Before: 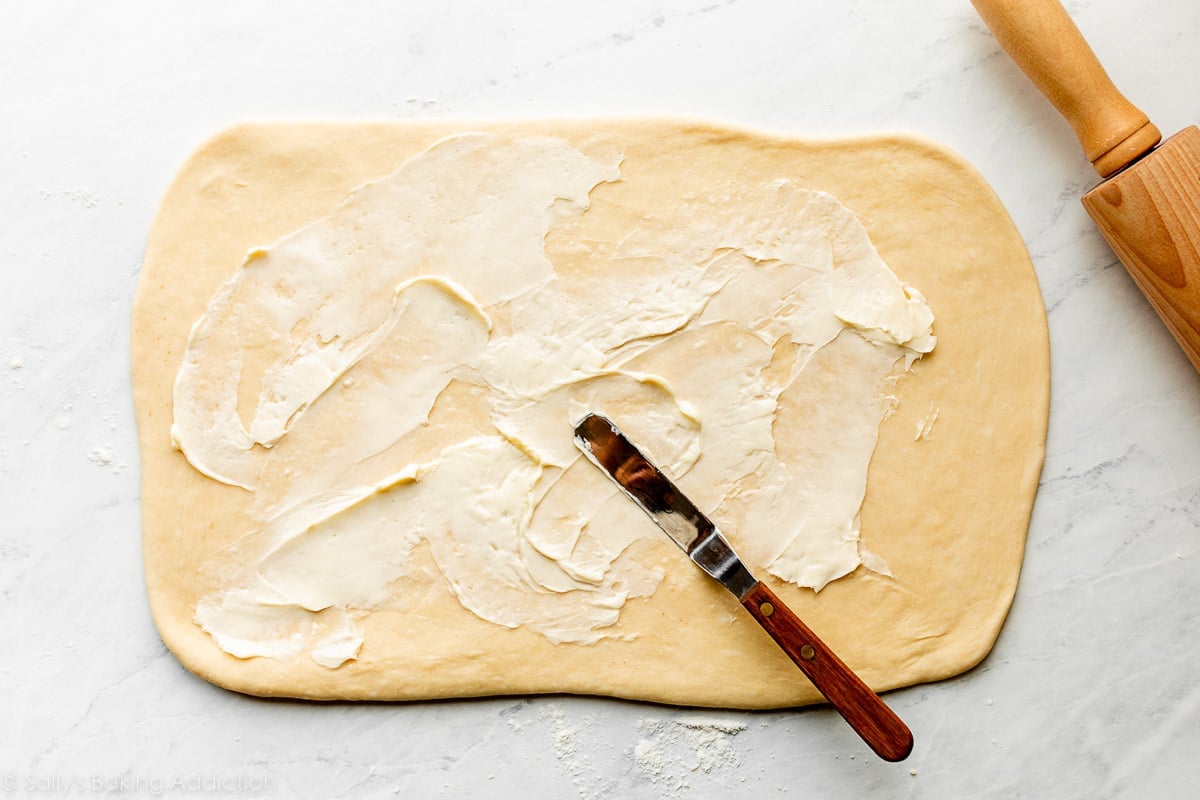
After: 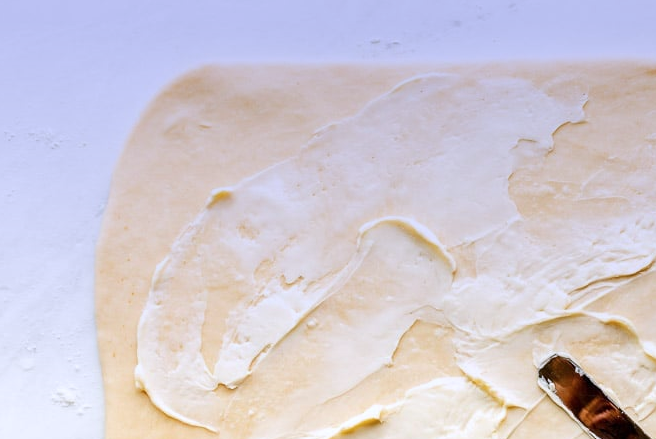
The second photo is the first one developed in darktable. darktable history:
crop and rotate: left 3.047%, top 7.509%, right 42.236%, bottom 37.598%
color calibration: illuminant as shot in camera, x 0.358, y 0.373, temperature 4628.91 K
graduated density: hue 238.83°, saturation 50%
